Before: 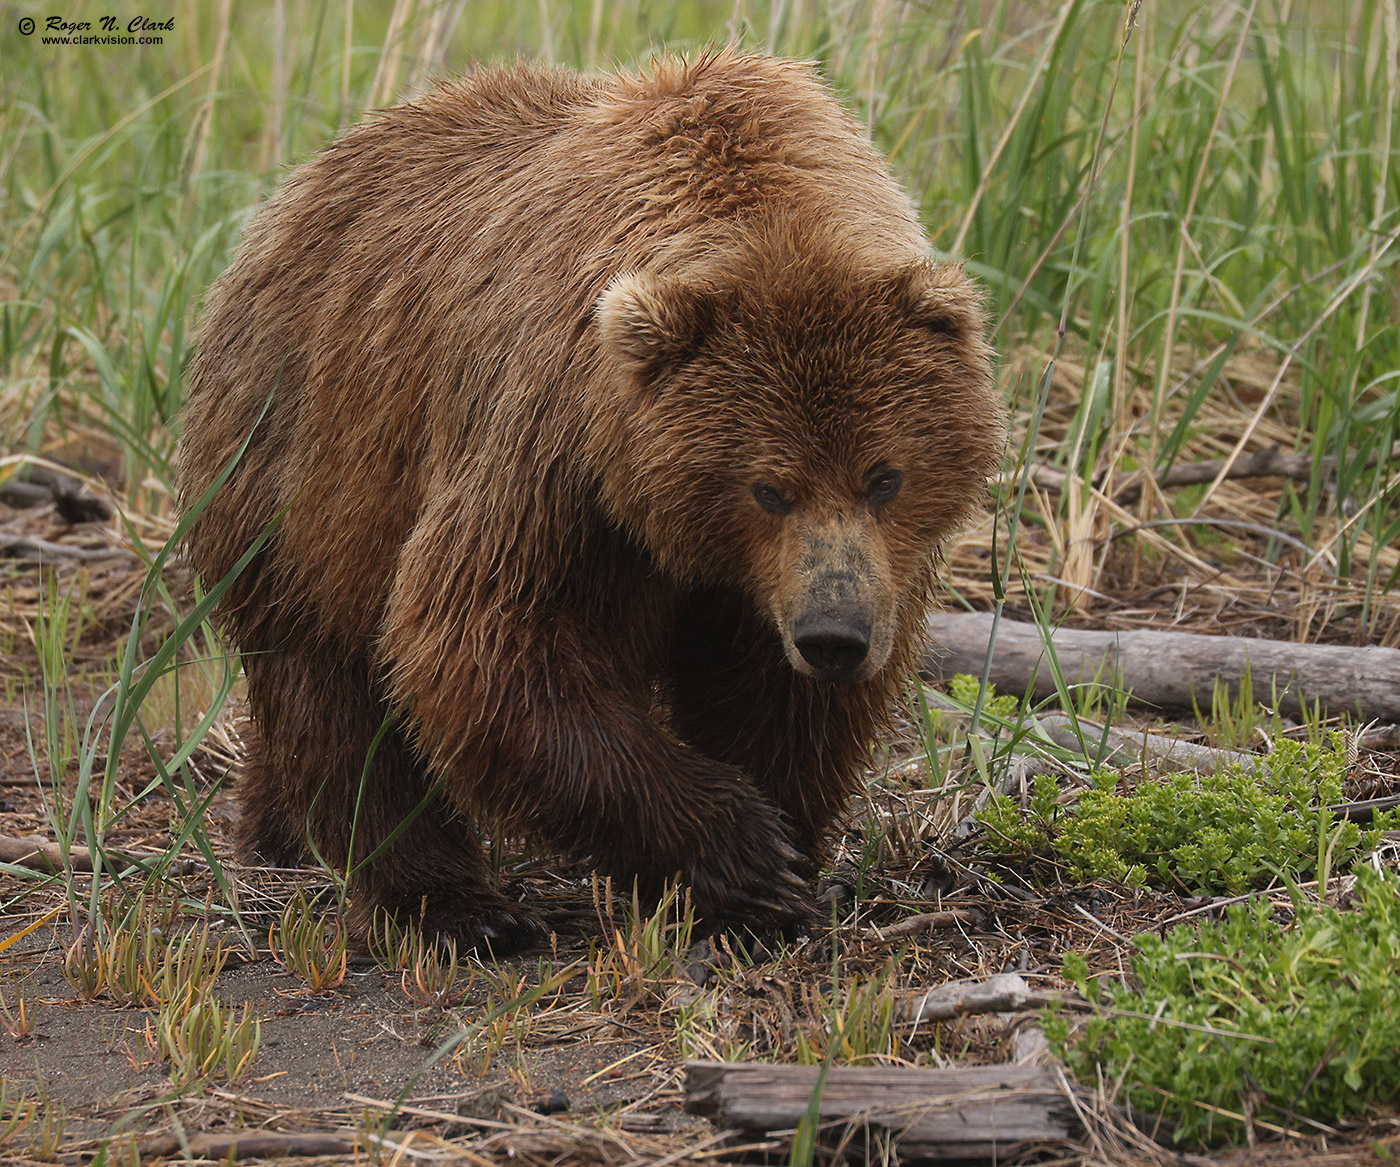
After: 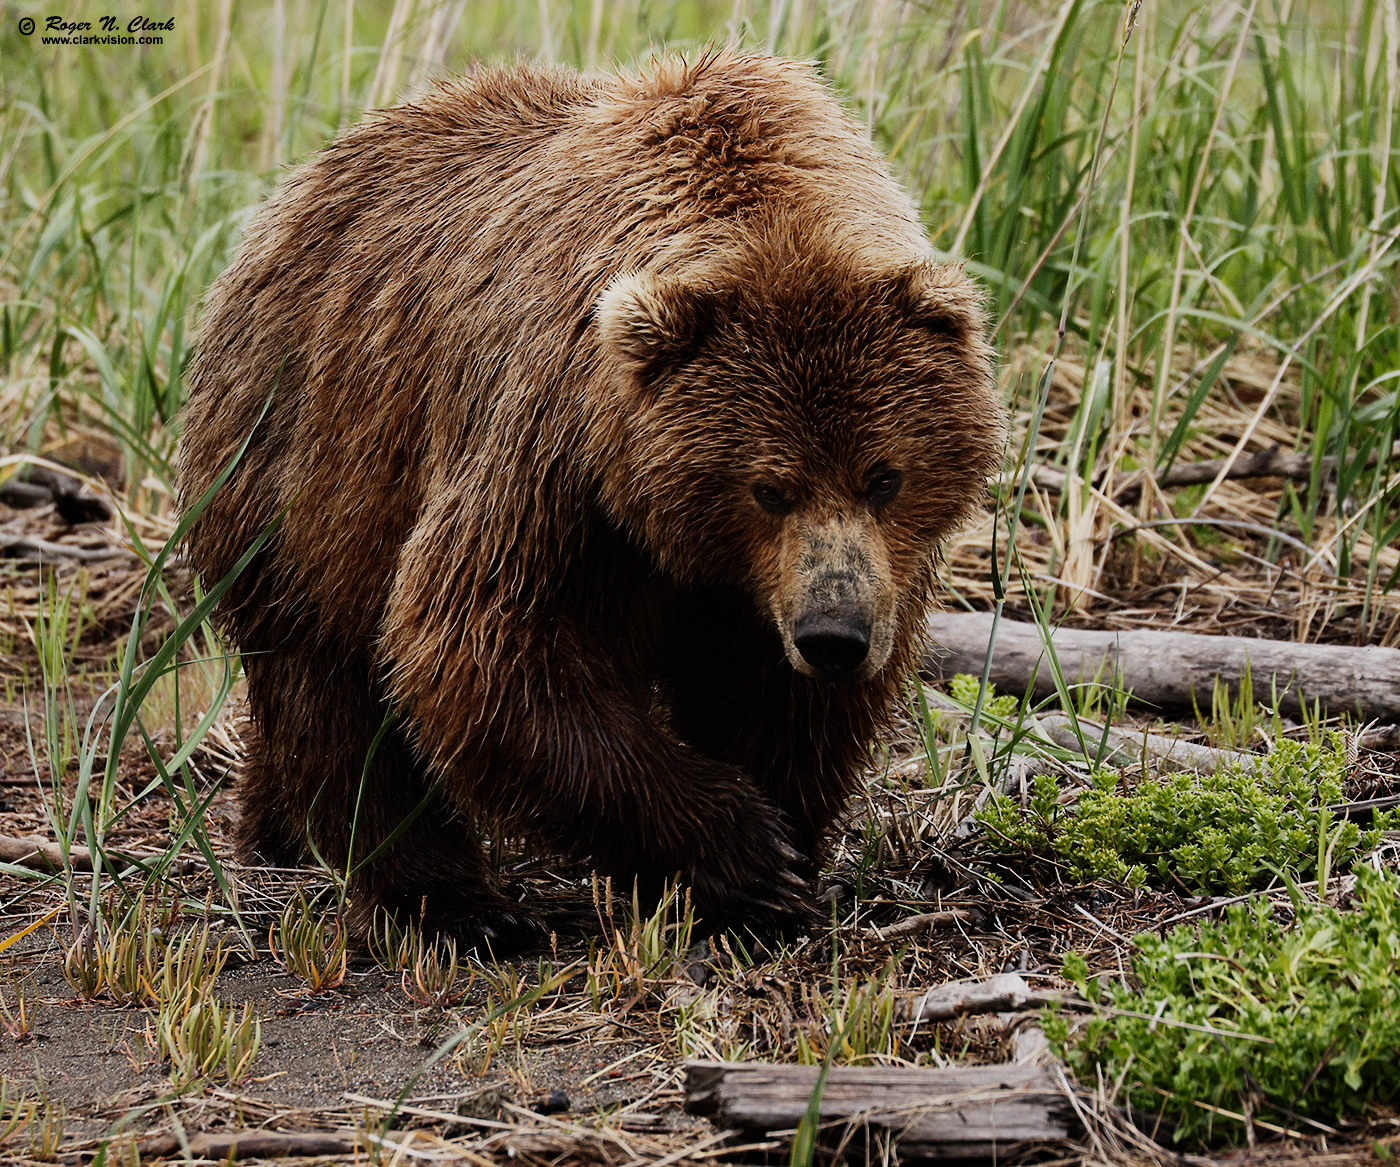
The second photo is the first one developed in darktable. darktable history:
sigmoid: skew -0.2, preserve hue 0%, red attenuation 0.1, red rotation 0.035, green attenuation 0.1, green rotation -0.017, blue attenuation 0.15, blue rotation -0.052, base primaries Rec2020
tone equalizer: -8 EV -0.417 EV, -7 EV -0.389 EV, -6 EV -0.333 EV, -5 EV -0.222 EV, -3 EV 0.222 EV, -2 EV 0.333 EV, -1 EV 0.389 EV, +0 EV 0.417 EV, edges refinement/feathering 500, mask exposure compensation -1.57 EV, preserve details no
contrast equalizer: octaves 7, y [[0.6 ×6], [0.55 ×6], [0 ×6], [0 ×6], [0 ×6]], mix 0.29
